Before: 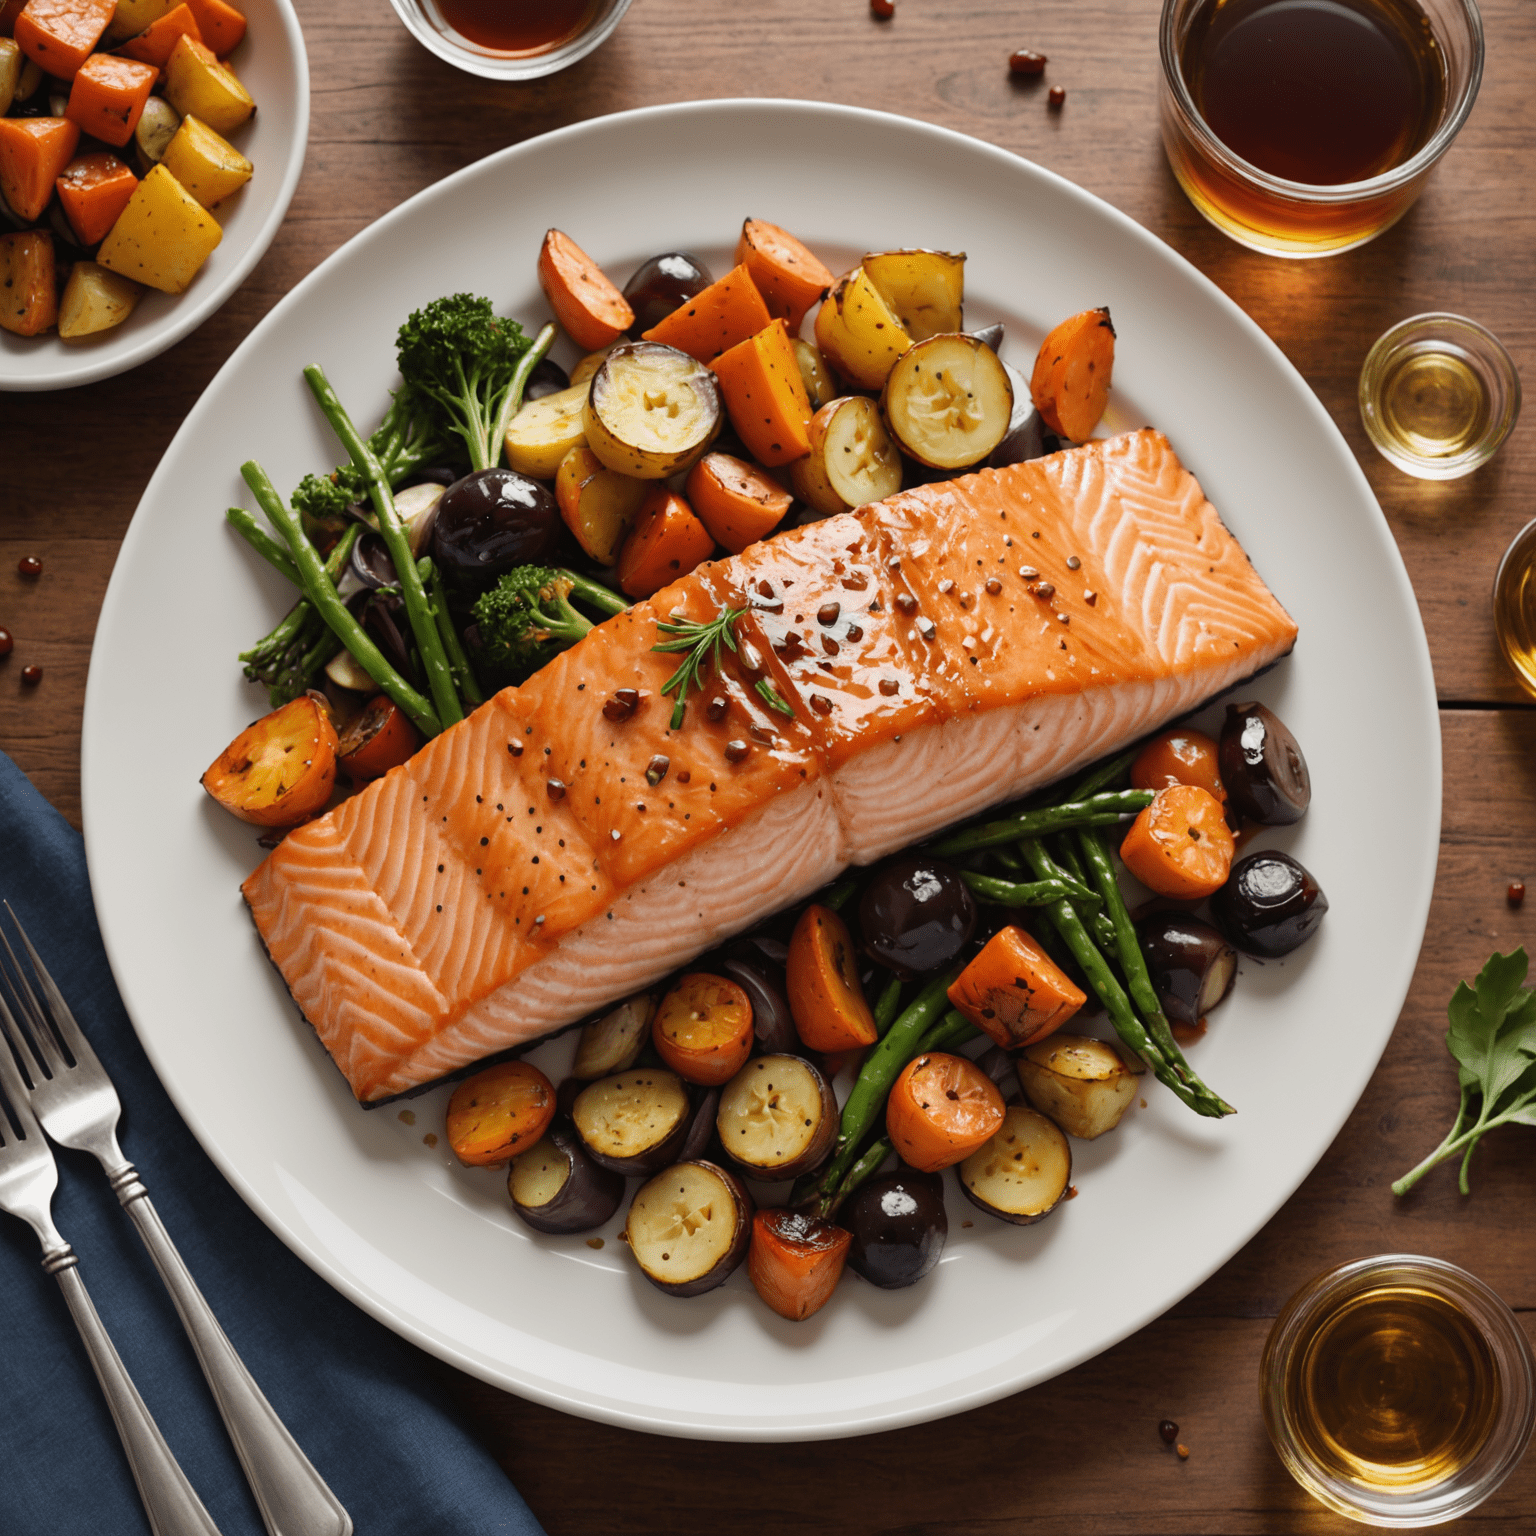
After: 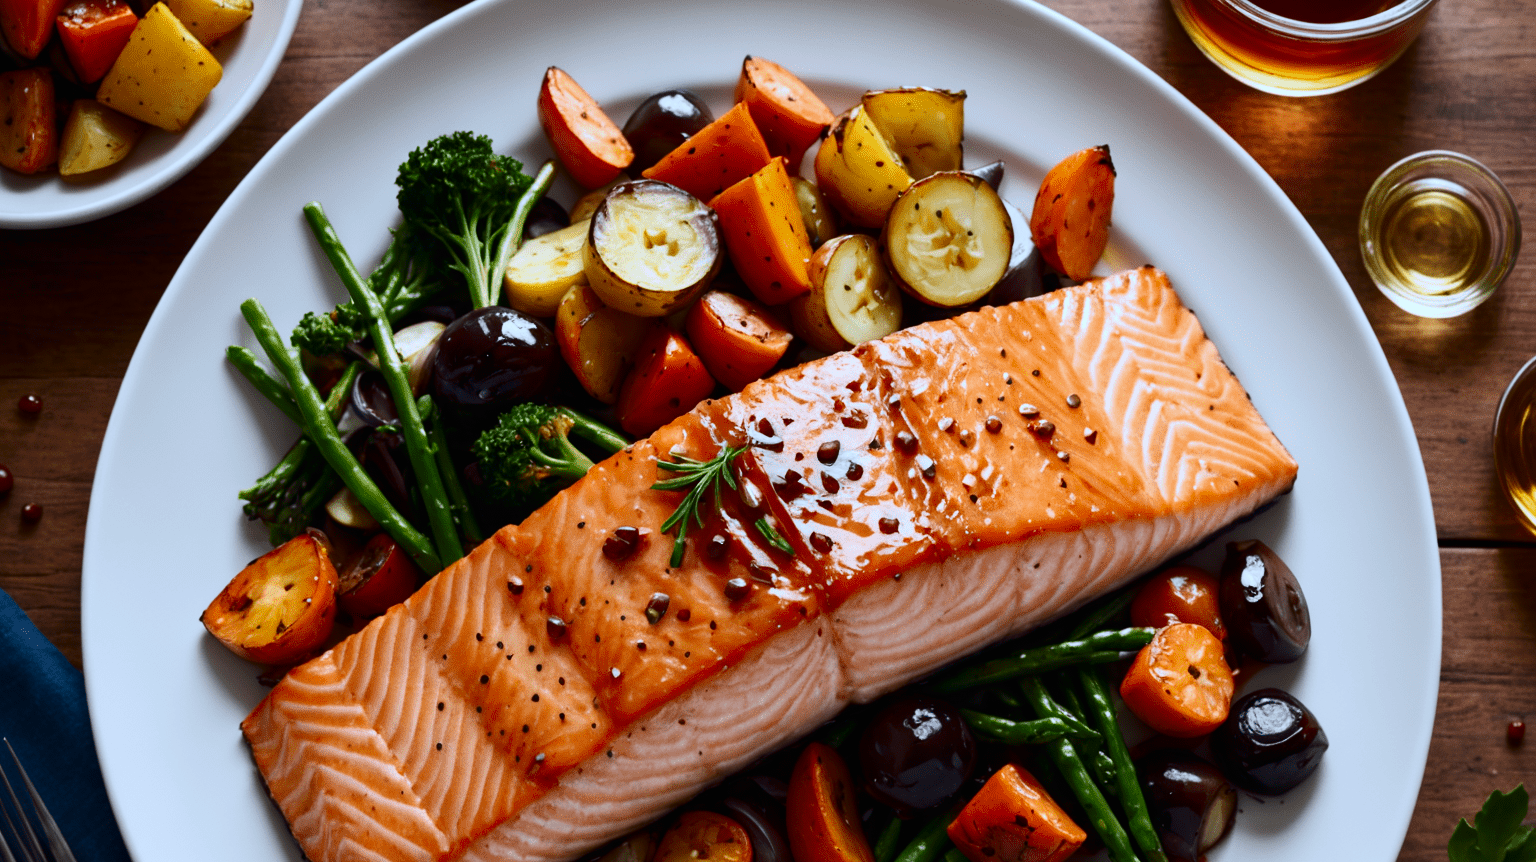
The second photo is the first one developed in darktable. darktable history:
crop and rotate: top 10.605%, bottom 33.274%
contrast brightness saturation: contrast 0.21, brightness -0.11, saturation 0.21
color calibration: x 0.38, y 0.39, temperature 4086.04 K
